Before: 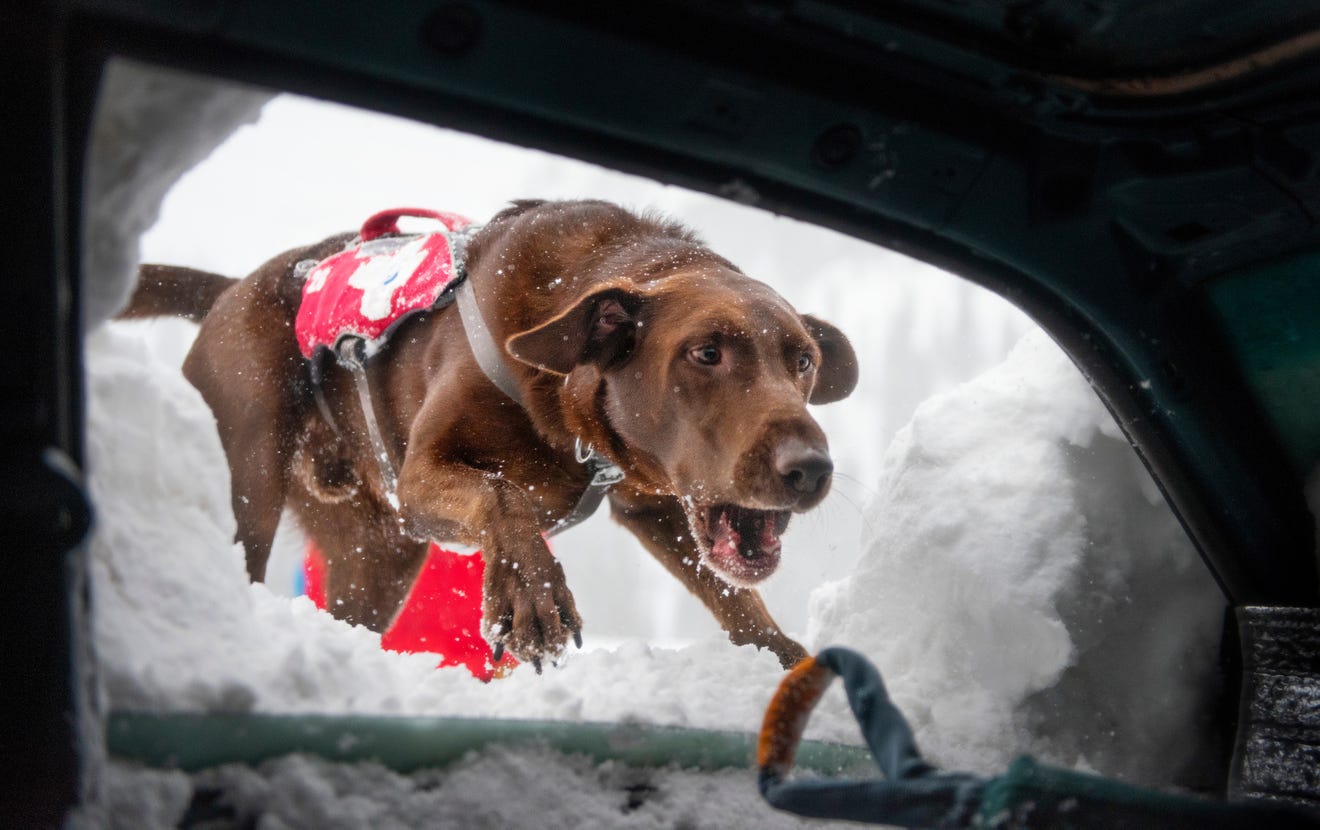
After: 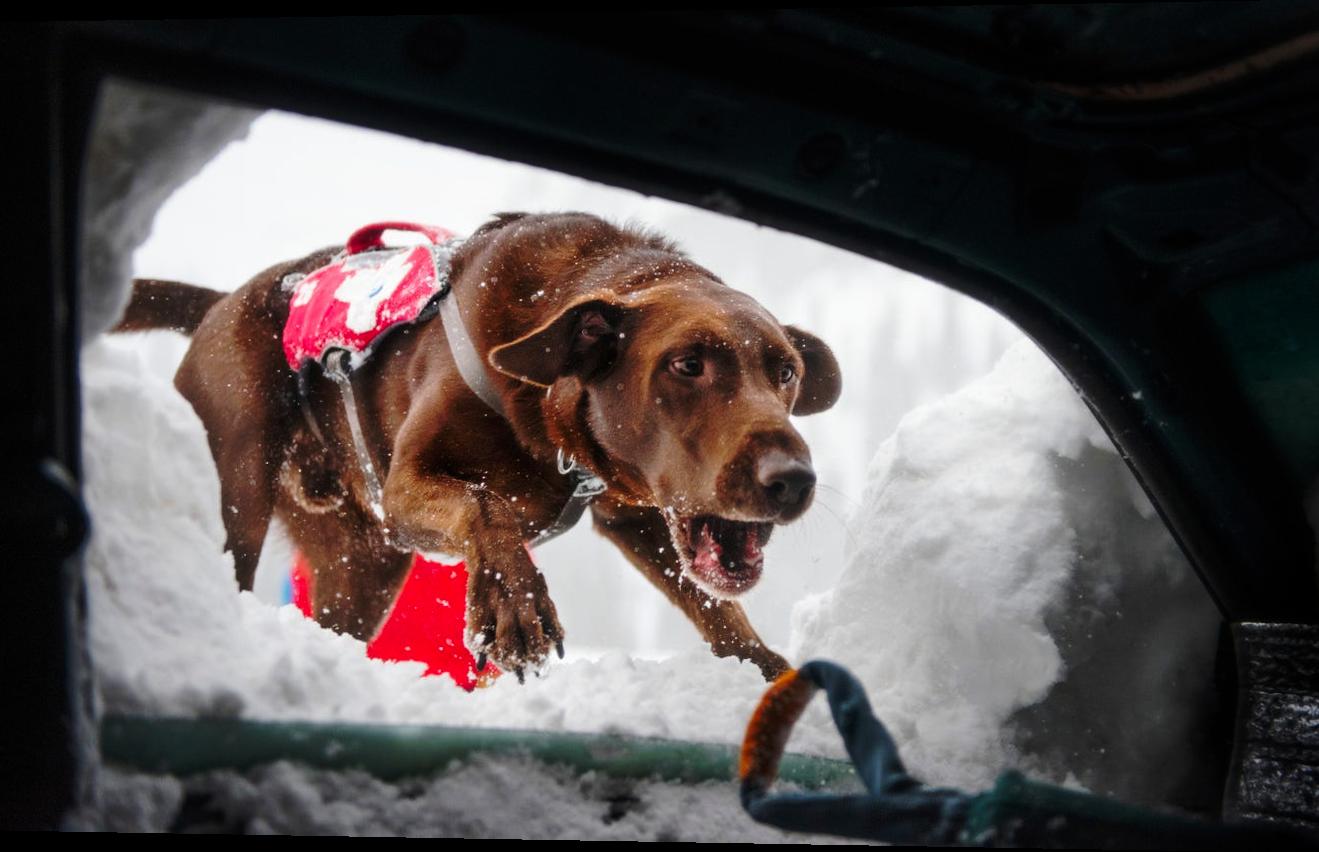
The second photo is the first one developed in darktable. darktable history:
base curve: curves: ch0 [(0, 0) (0.073, 0.04) (0.157, 0.139) (0.492, 0.492) (0.758, 0.758) (1, 1)], preserve colors none
rotate and perspective: lens shift (horizontal) -0.055, automatic cropping off
